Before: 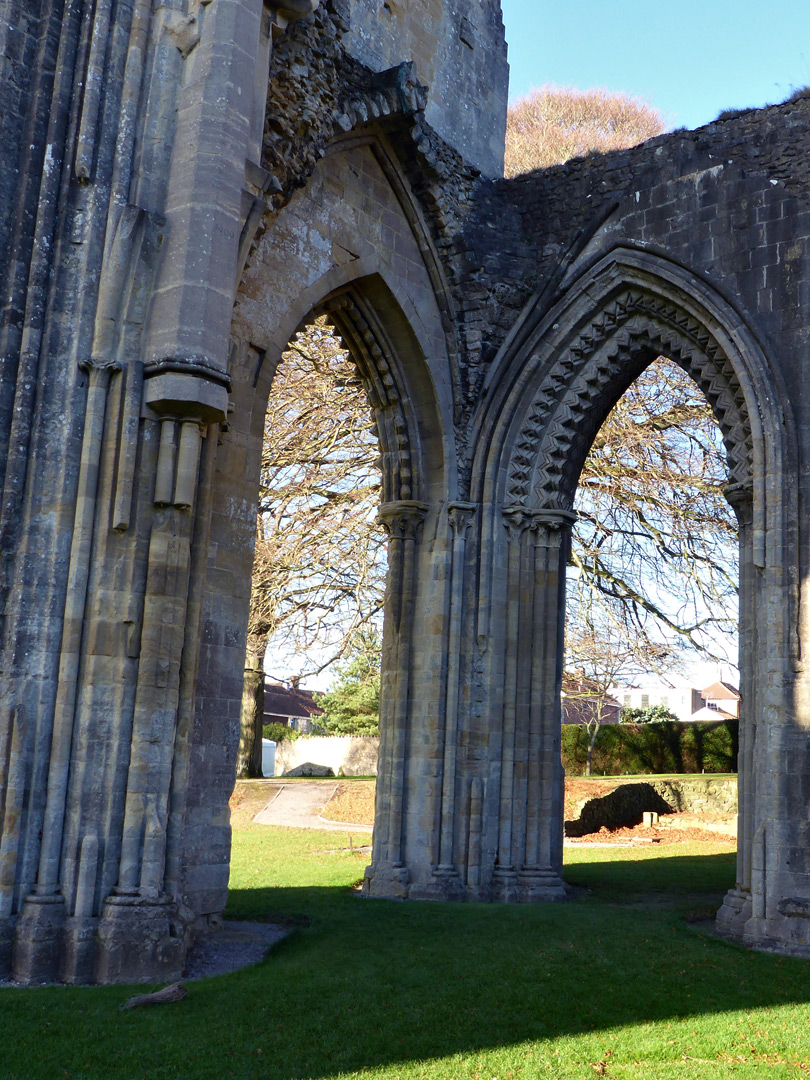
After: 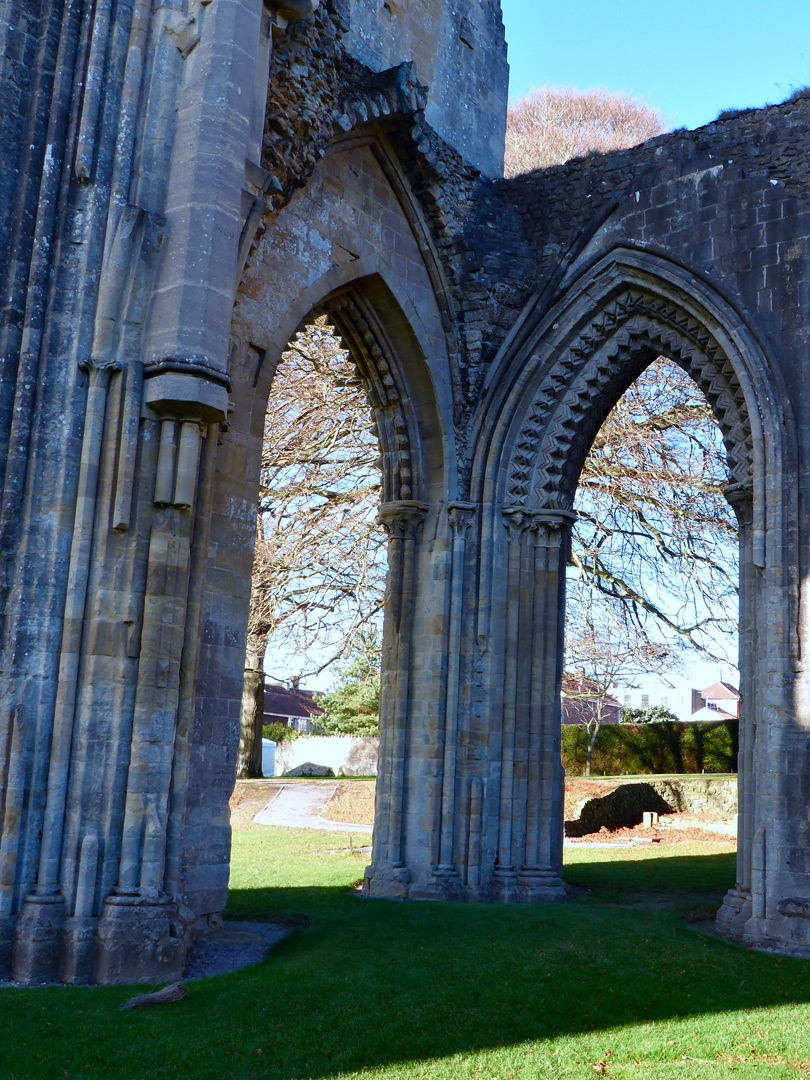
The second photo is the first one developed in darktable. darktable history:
color correction: highlights a* -2.3, highlights b* -18.23
color balance rgb: linear chroma grading › global chroma 0.59%, perceptual saturation grading › global saturation 20%, perceptual saturation grading › highlights -25.087%, perceptual saturation grading › shadows 24.746%
